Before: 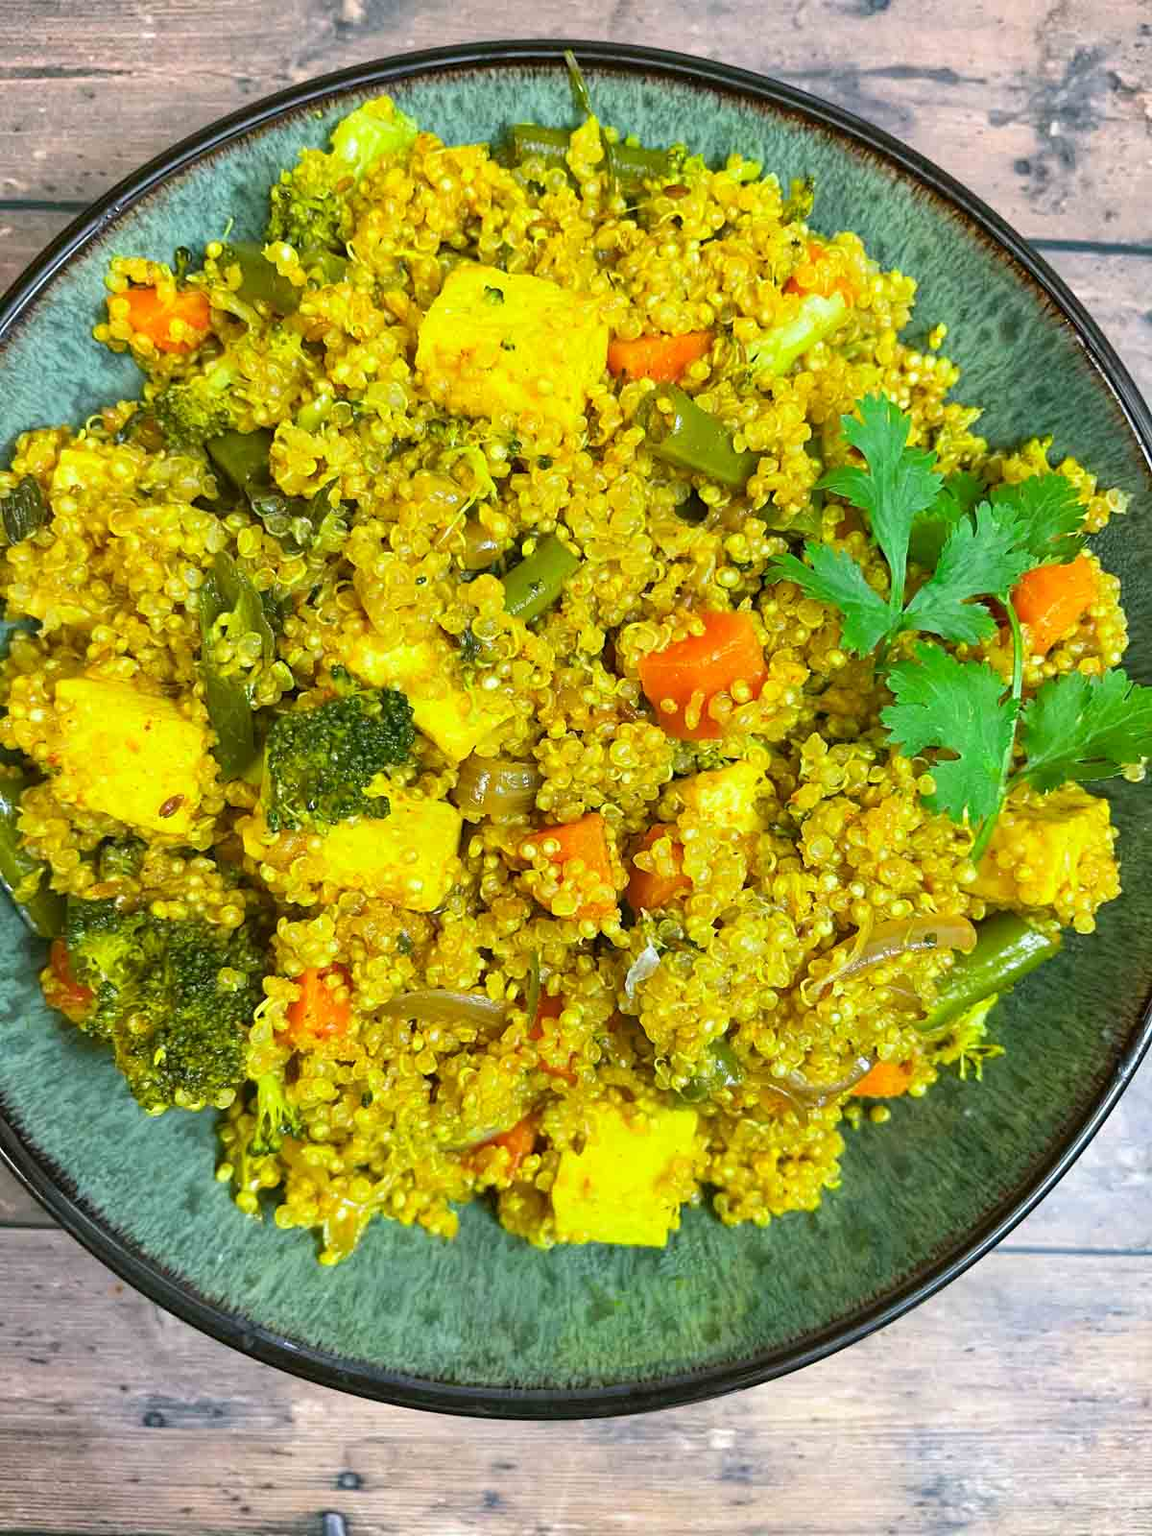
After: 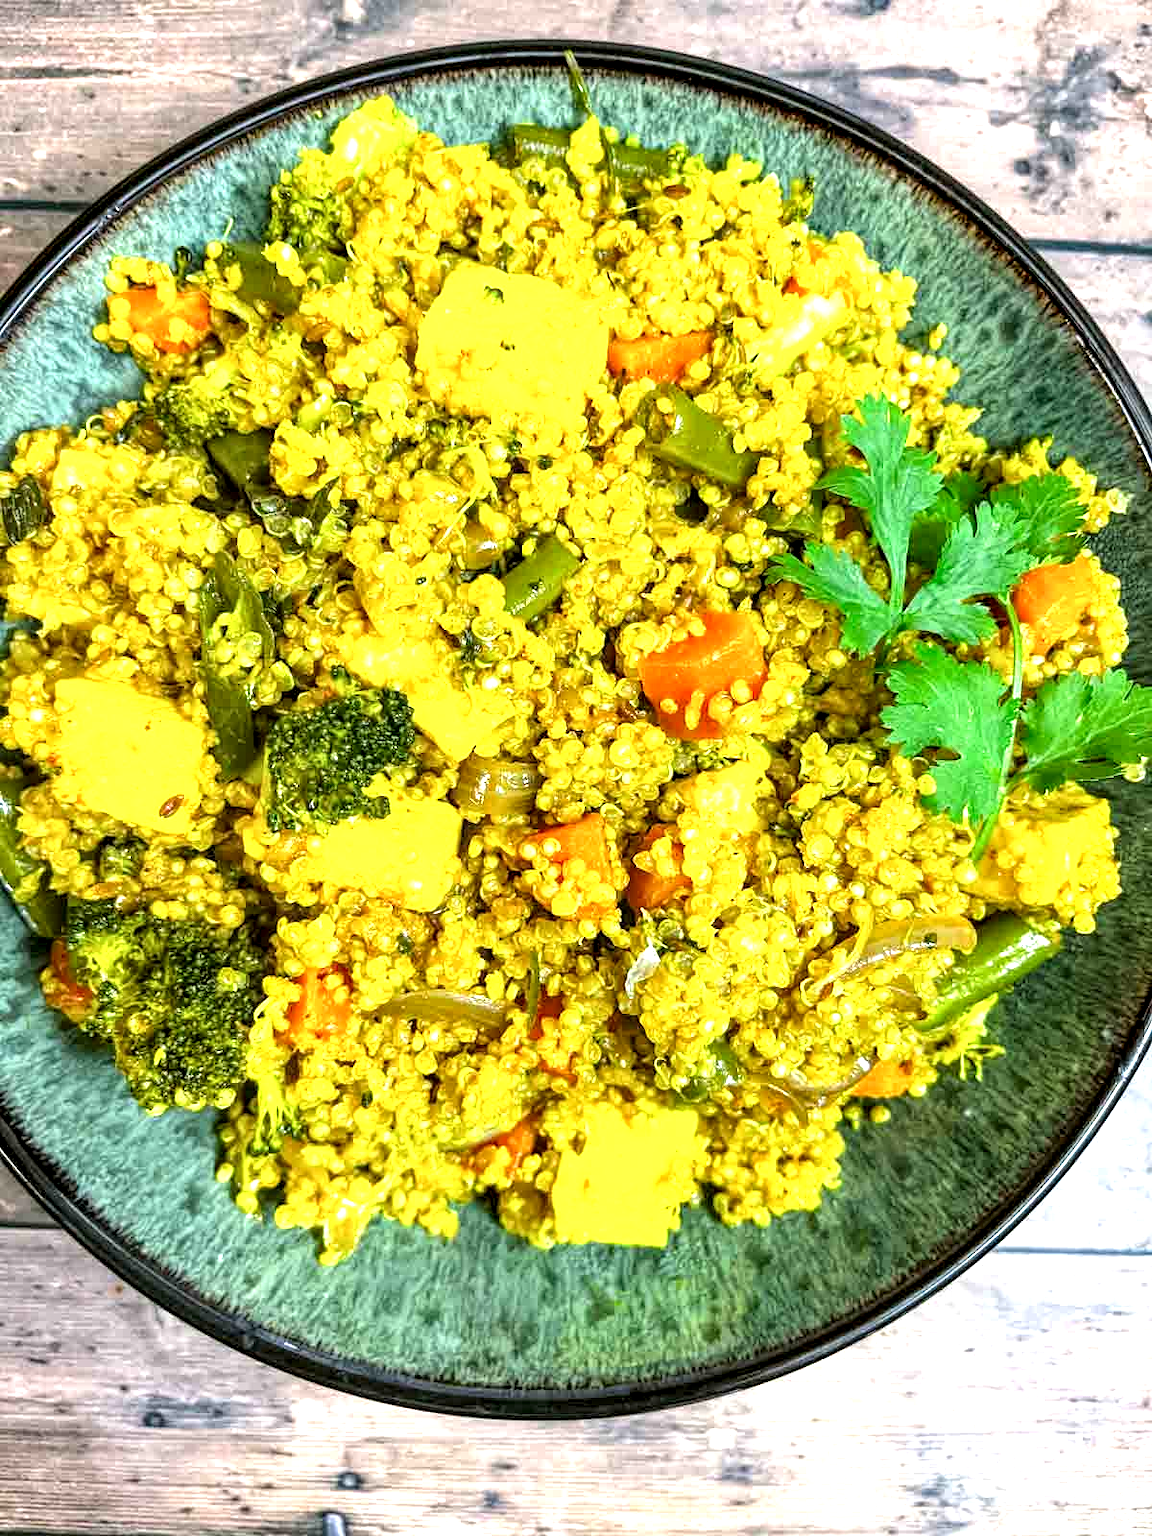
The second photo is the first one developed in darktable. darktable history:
tone equalizer: -8 EV -0.727 EV, -7 EV -0.684 EV, -6 EV -0.639 EV, -5 EV -0.372 EV, -3 EV 0.382 EV, -2 EV 0.6 EV, -1 EV 0.7 EV, +0 EV 0.739 EV, mask exposure compensation -0.515 EV
local contrast: highlights 60%, shadows 59%, detail 160%
